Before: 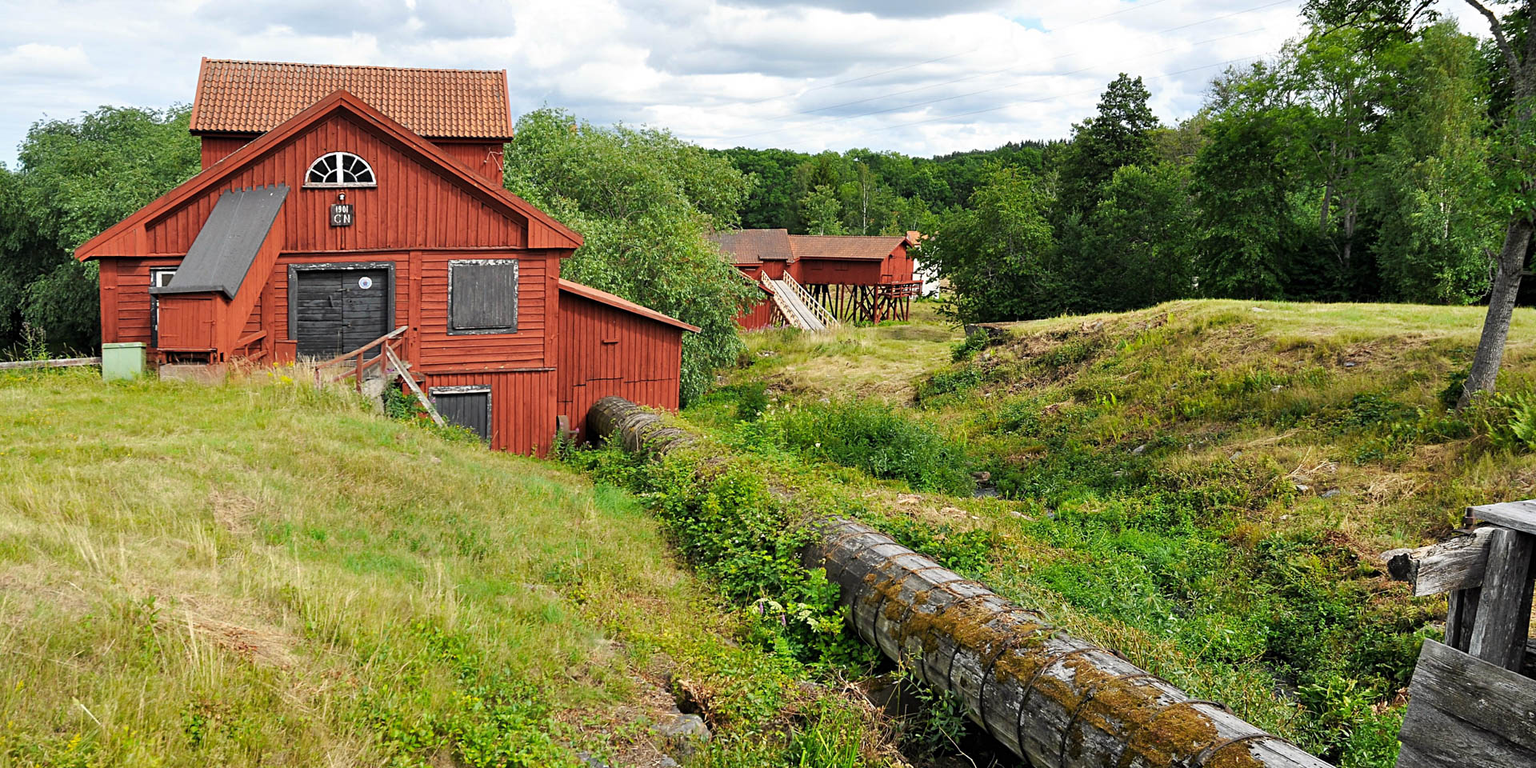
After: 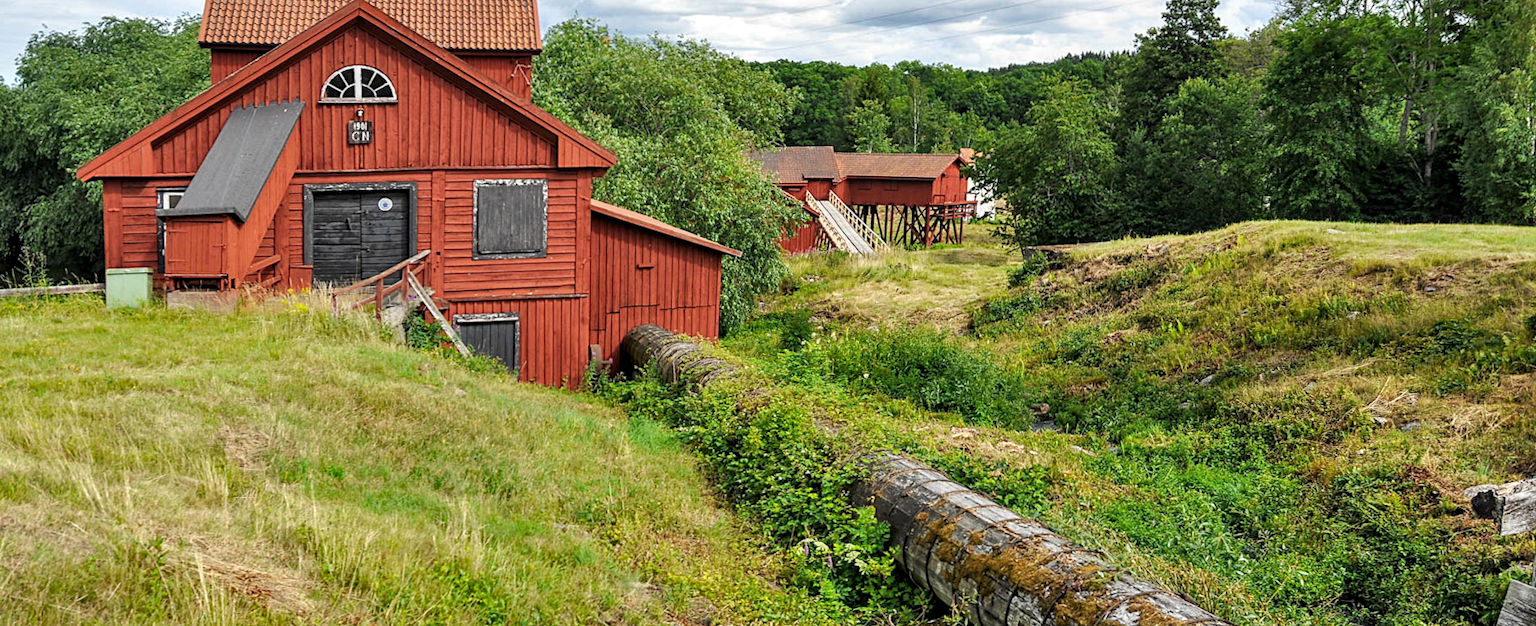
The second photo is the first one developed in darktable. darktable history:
local contrast: on, module defaults
tone equalizer: edges refinement/feathering 500, mask exposure compensation -1.57 EV, preserve details no
crop and rotate: angle 0.093°, top 11.755%, right 5.485%, bottom 11.082%
shadows and highlights: soften with gaussian
